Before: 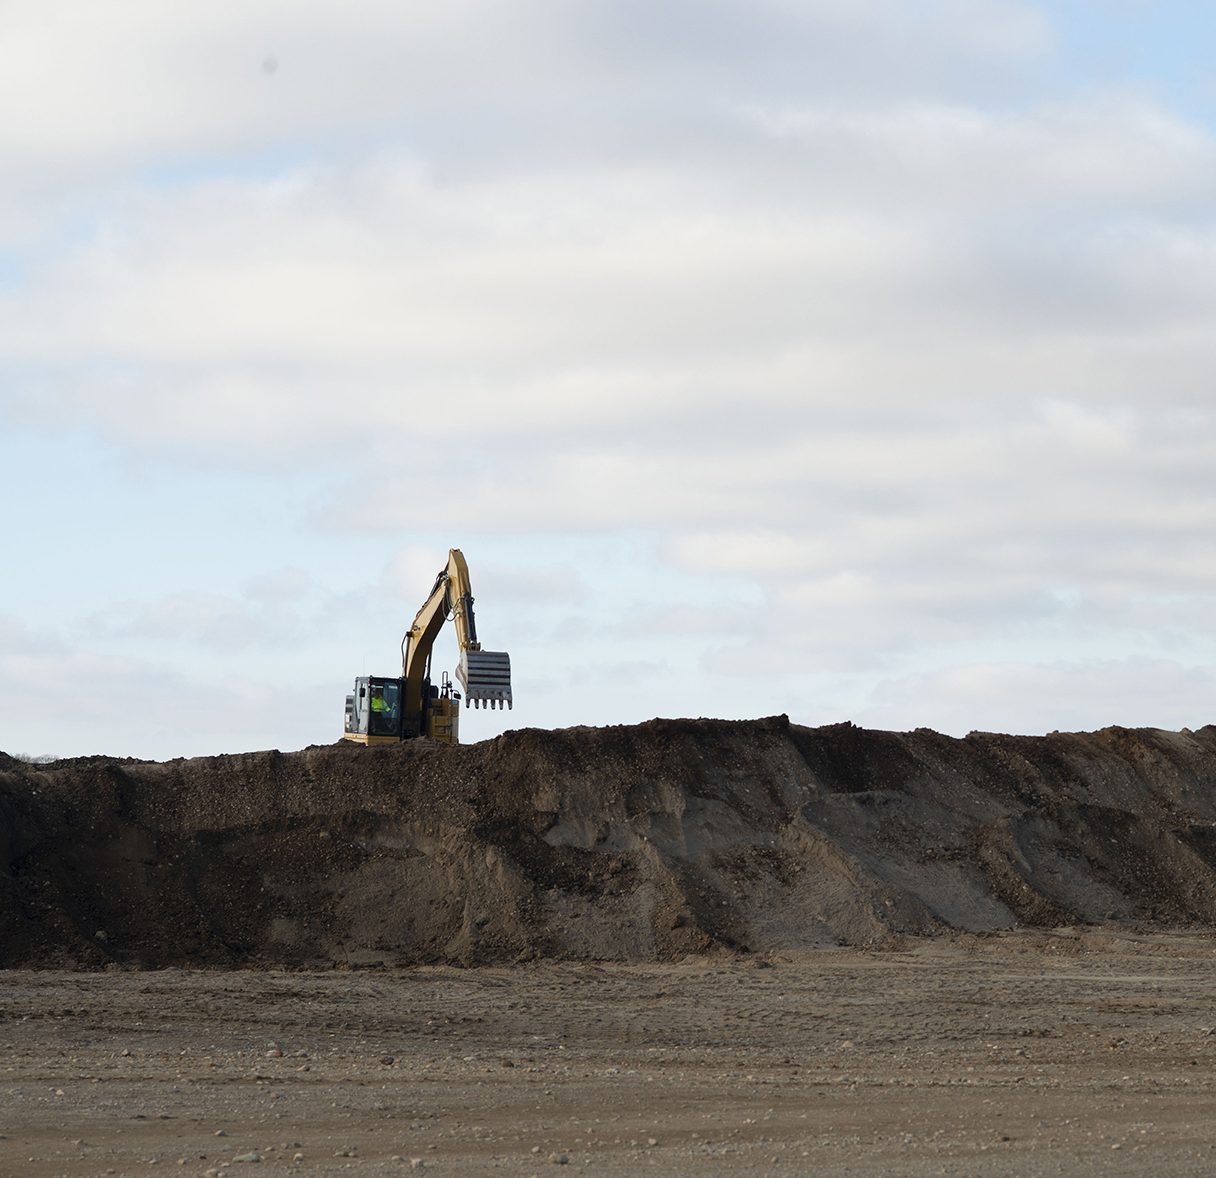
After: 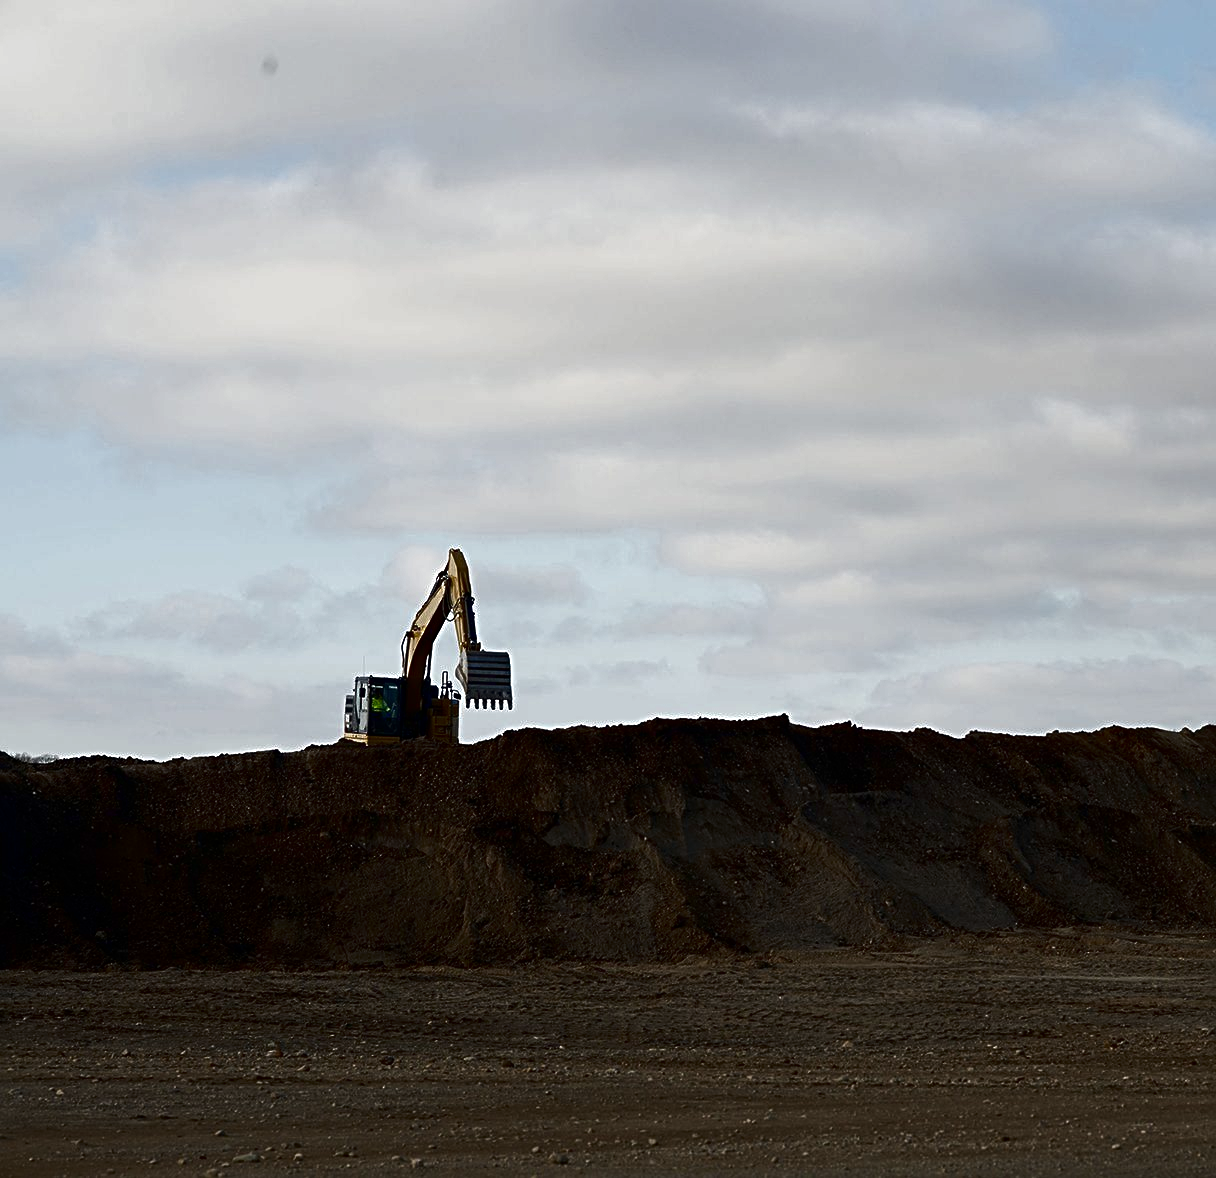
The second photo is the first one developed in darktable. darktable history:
contrast brightness saturation: brightness -0.52
sharpen: radius 3.119
